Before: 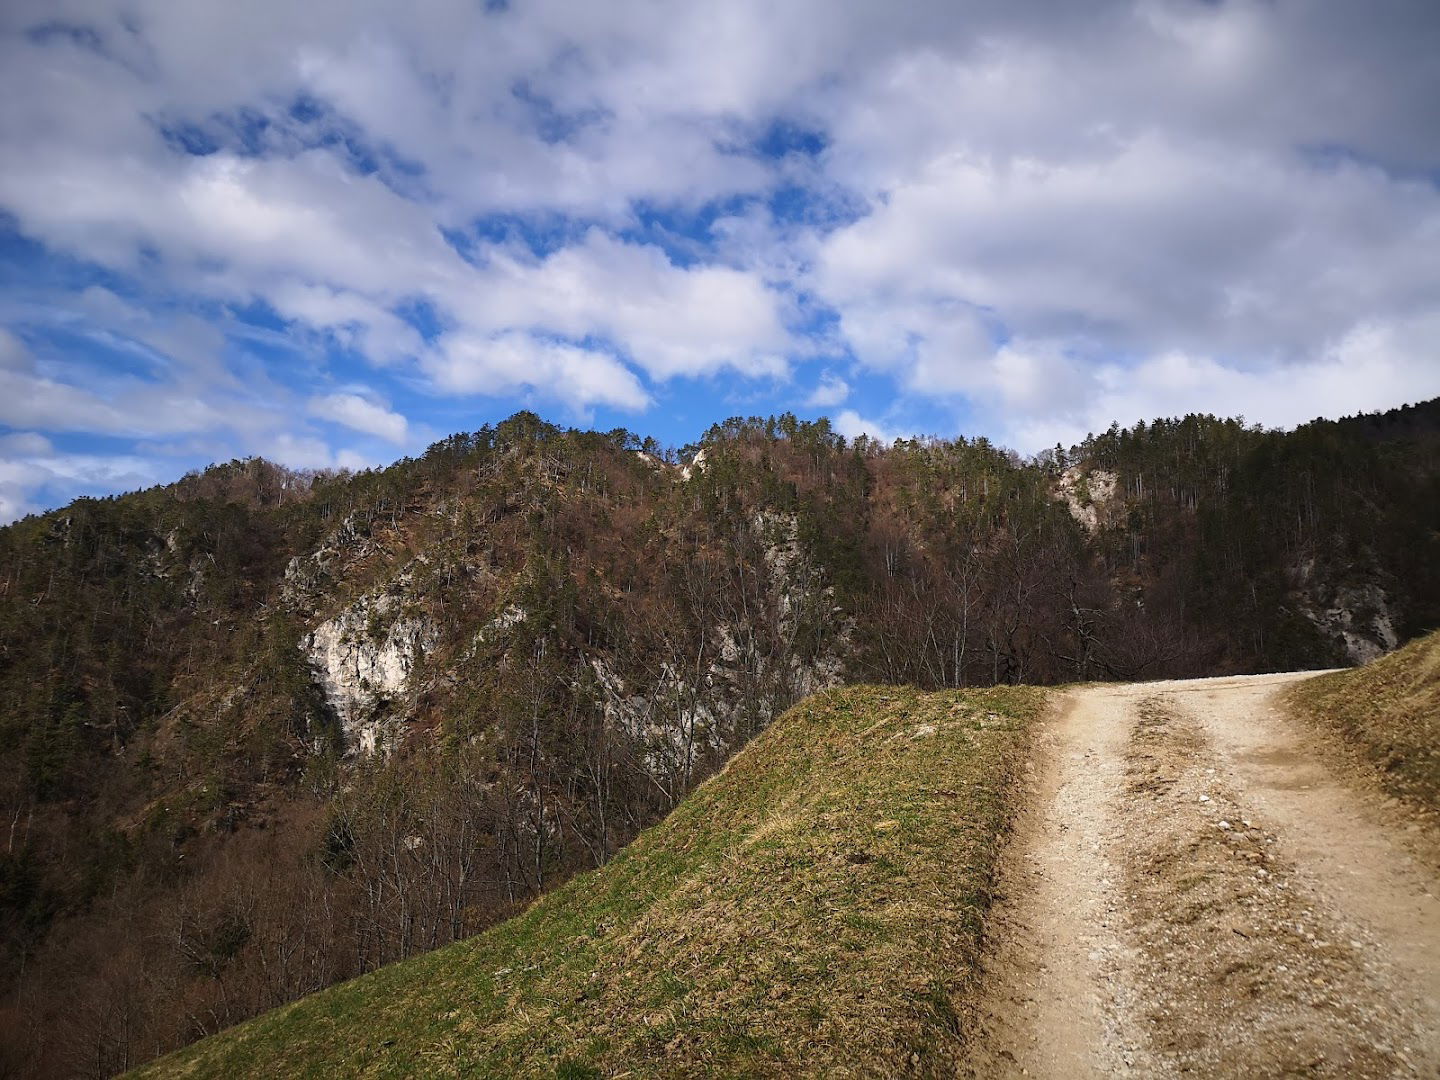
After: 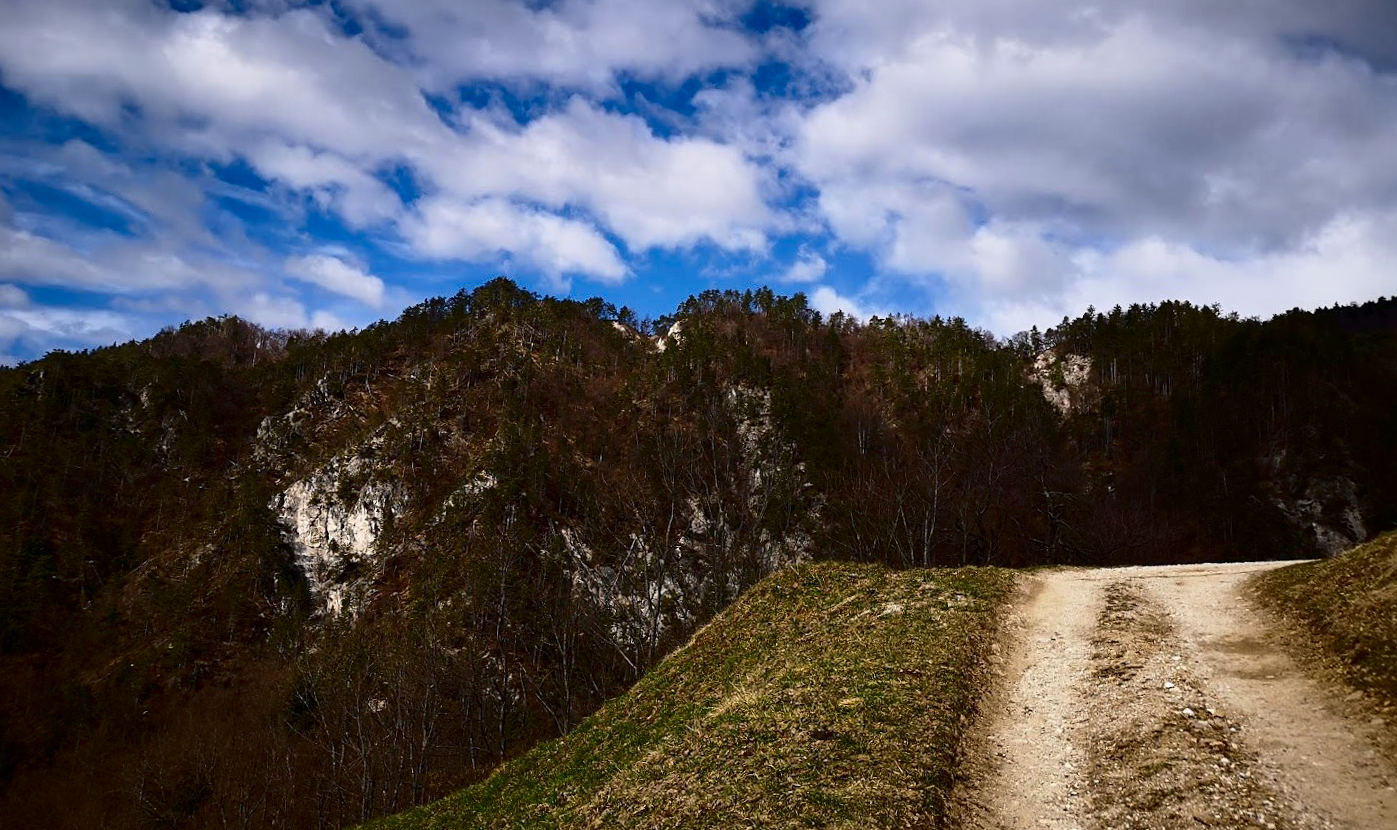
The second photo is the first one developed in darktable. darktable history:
contrast brightness saturation: contrast 0.19, brightness -0.24, saturation 0.11
rotate and perspective: rotation 1.72°, automatic cropping off
crop and rotate: left 2.991%, top 13.302%, right 1.981%, bottom 12.636%
tone equalizer: on, module defaults
